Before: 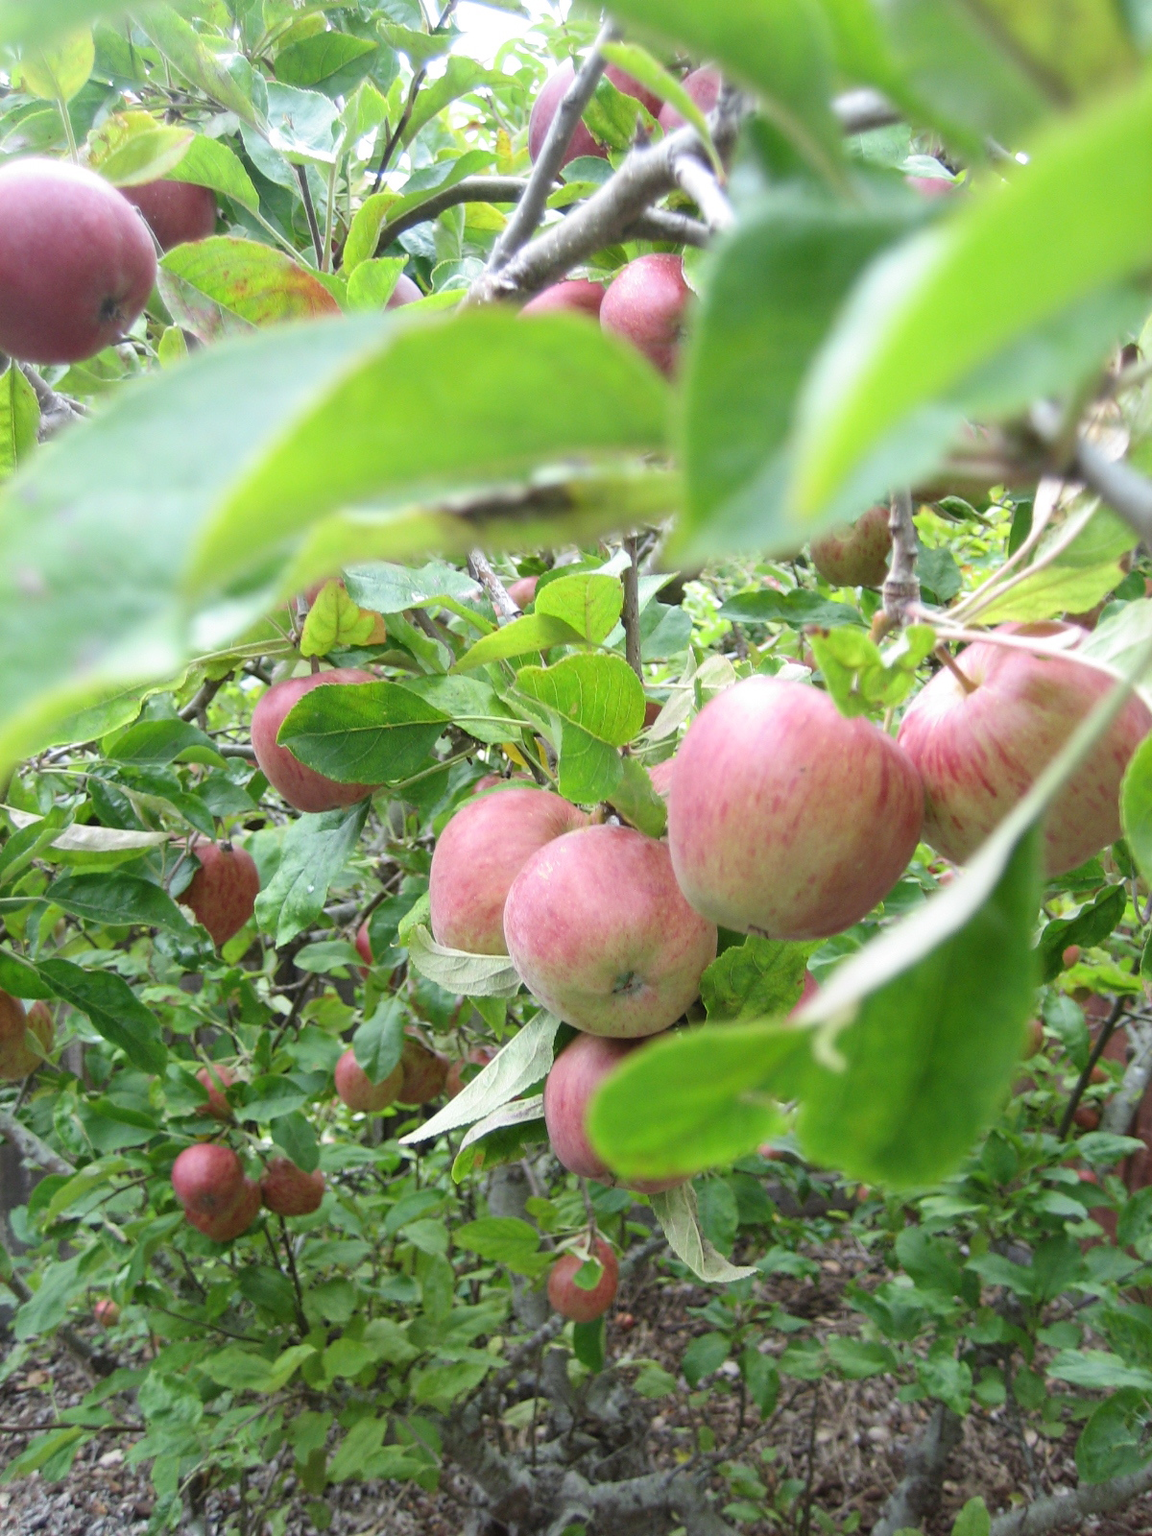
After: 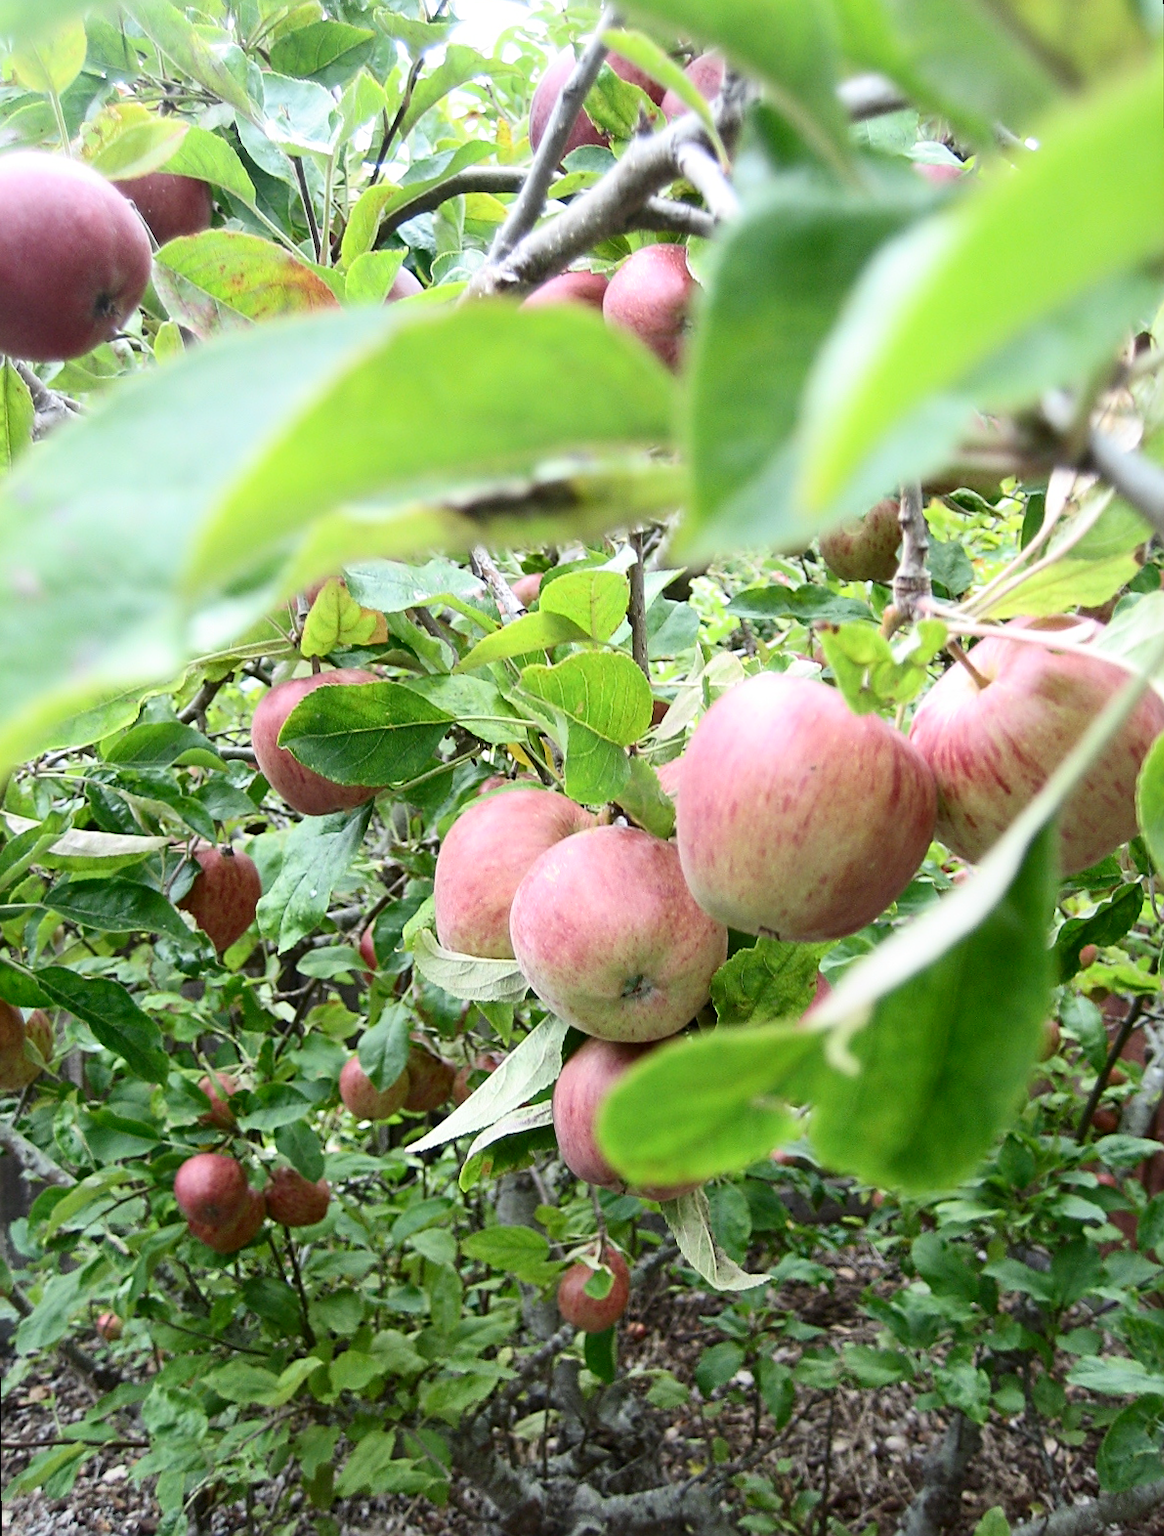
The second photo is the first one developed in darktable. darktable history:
rotate and perspective: rotation -0.45°, automatic cropping original format, crop left 0.008, crop right 0.992, crop top 0.012, crop bottom 0.988
contrast brightness saturation: contrast 0.22
sharpen: on, module defaults
